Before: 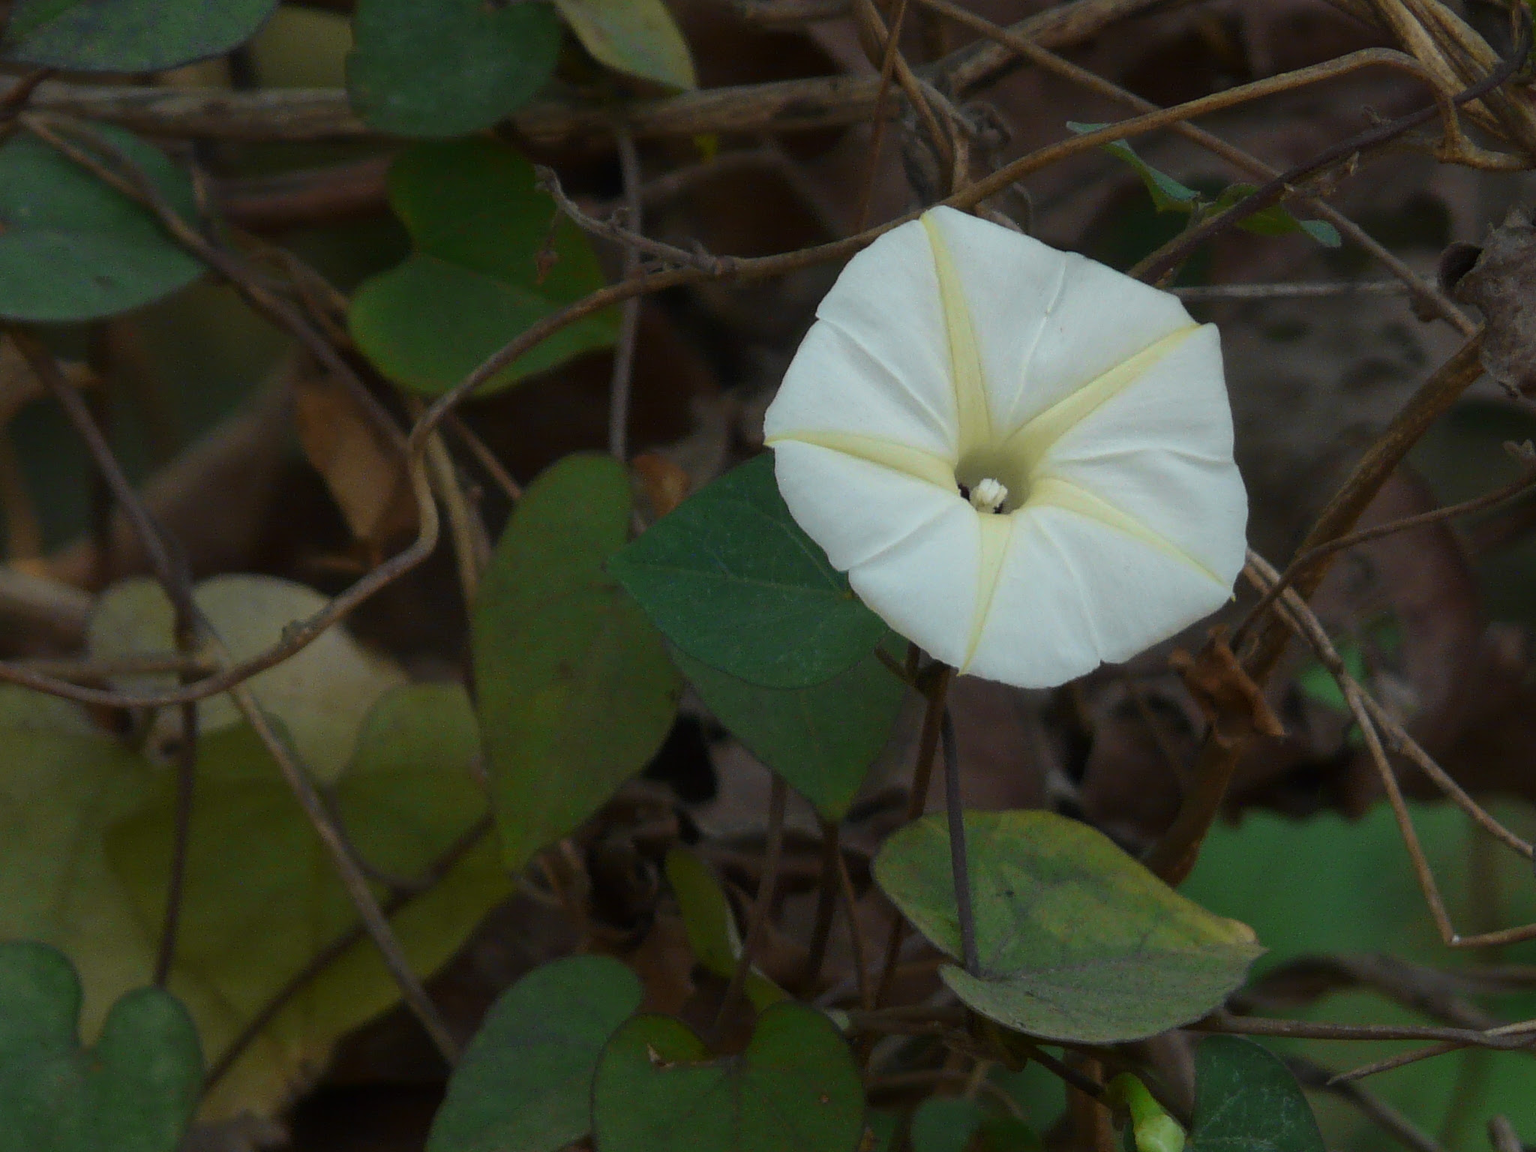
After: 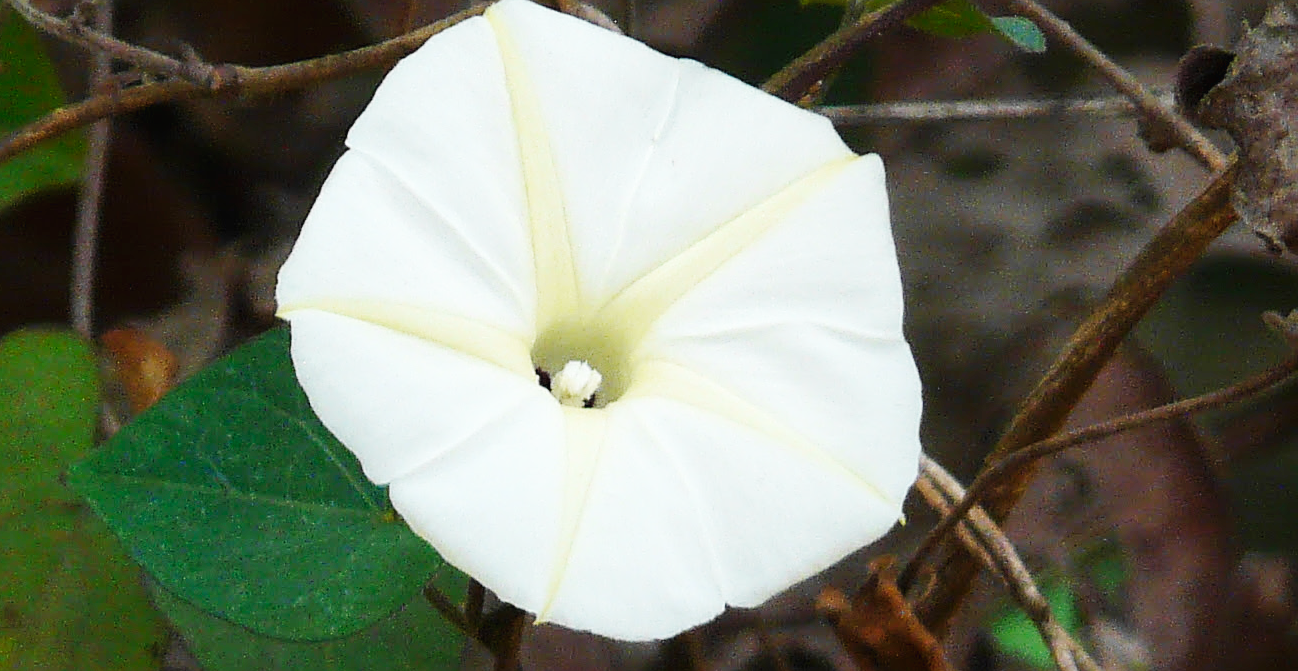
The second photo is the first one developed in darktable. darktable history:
crop: left 36.249%, top 18.062%, right 0.366%, bottom 38.231%
exposure: exposure 0.222 EV, compensate highlight preservation false
sharpen: on, module defaults
base curve: curves: ch0 [(0, 0.003) (0.001, 0.002) (0.006, 0.004) (0.02, 0.022) (0.048, 0.086) (0.094, 0.234) (0.162, 0.431) (0.258, 0.629) (0.385, 0.8) (0.548, 0.918) (0.751, 0.988) (1, 1)], preserve colors none
